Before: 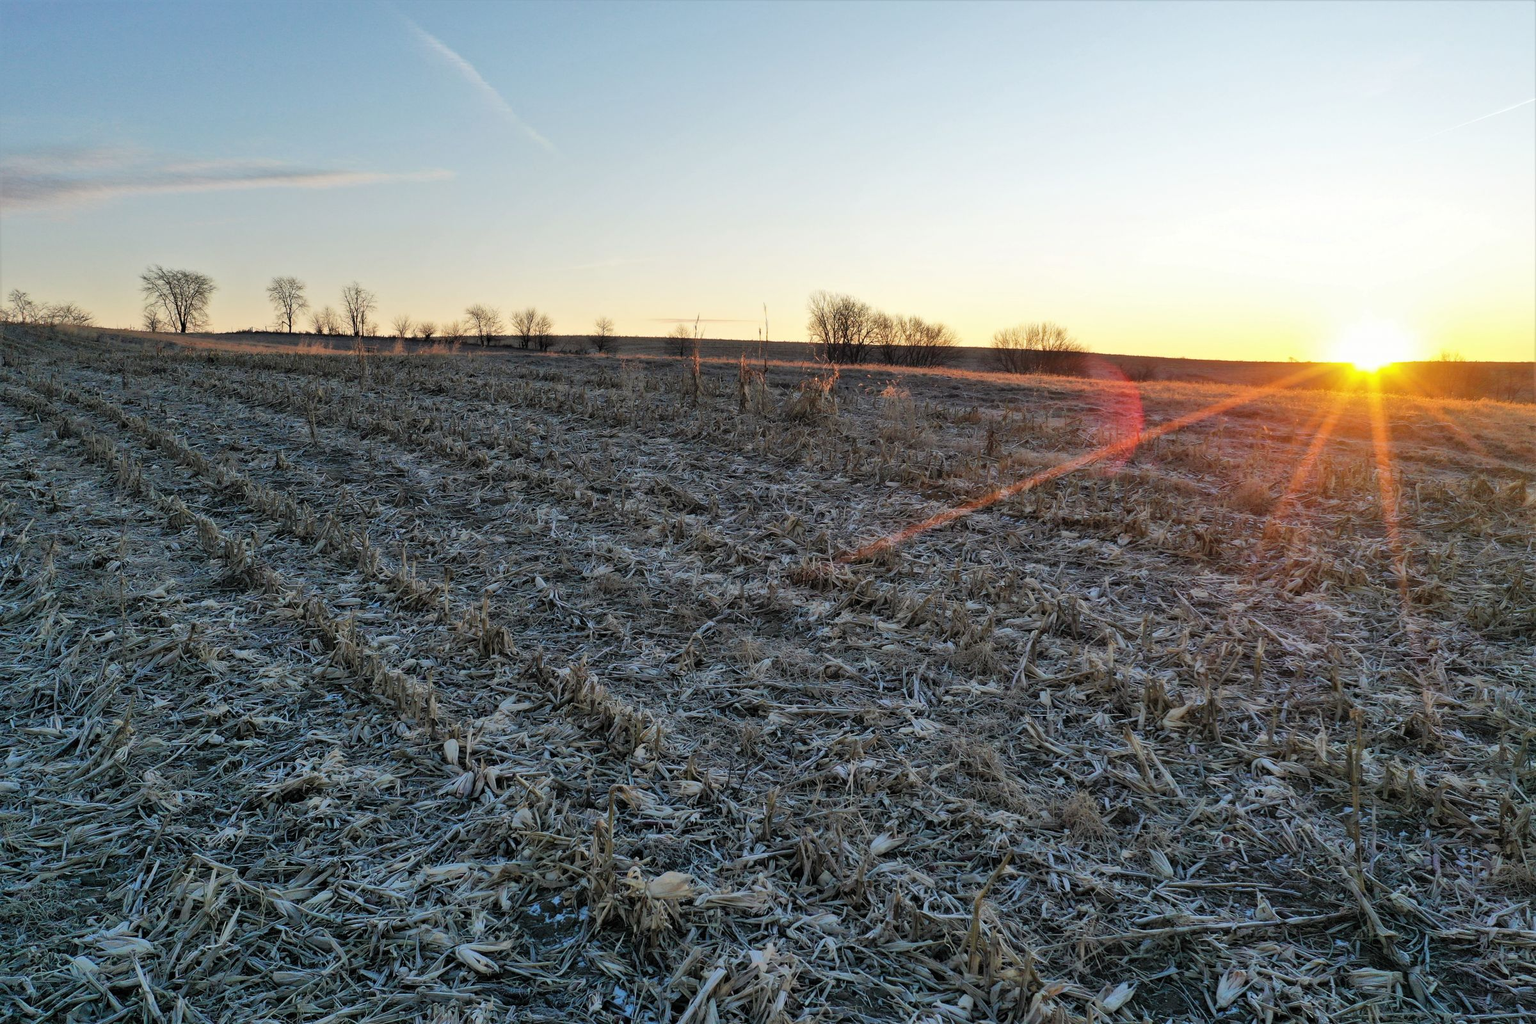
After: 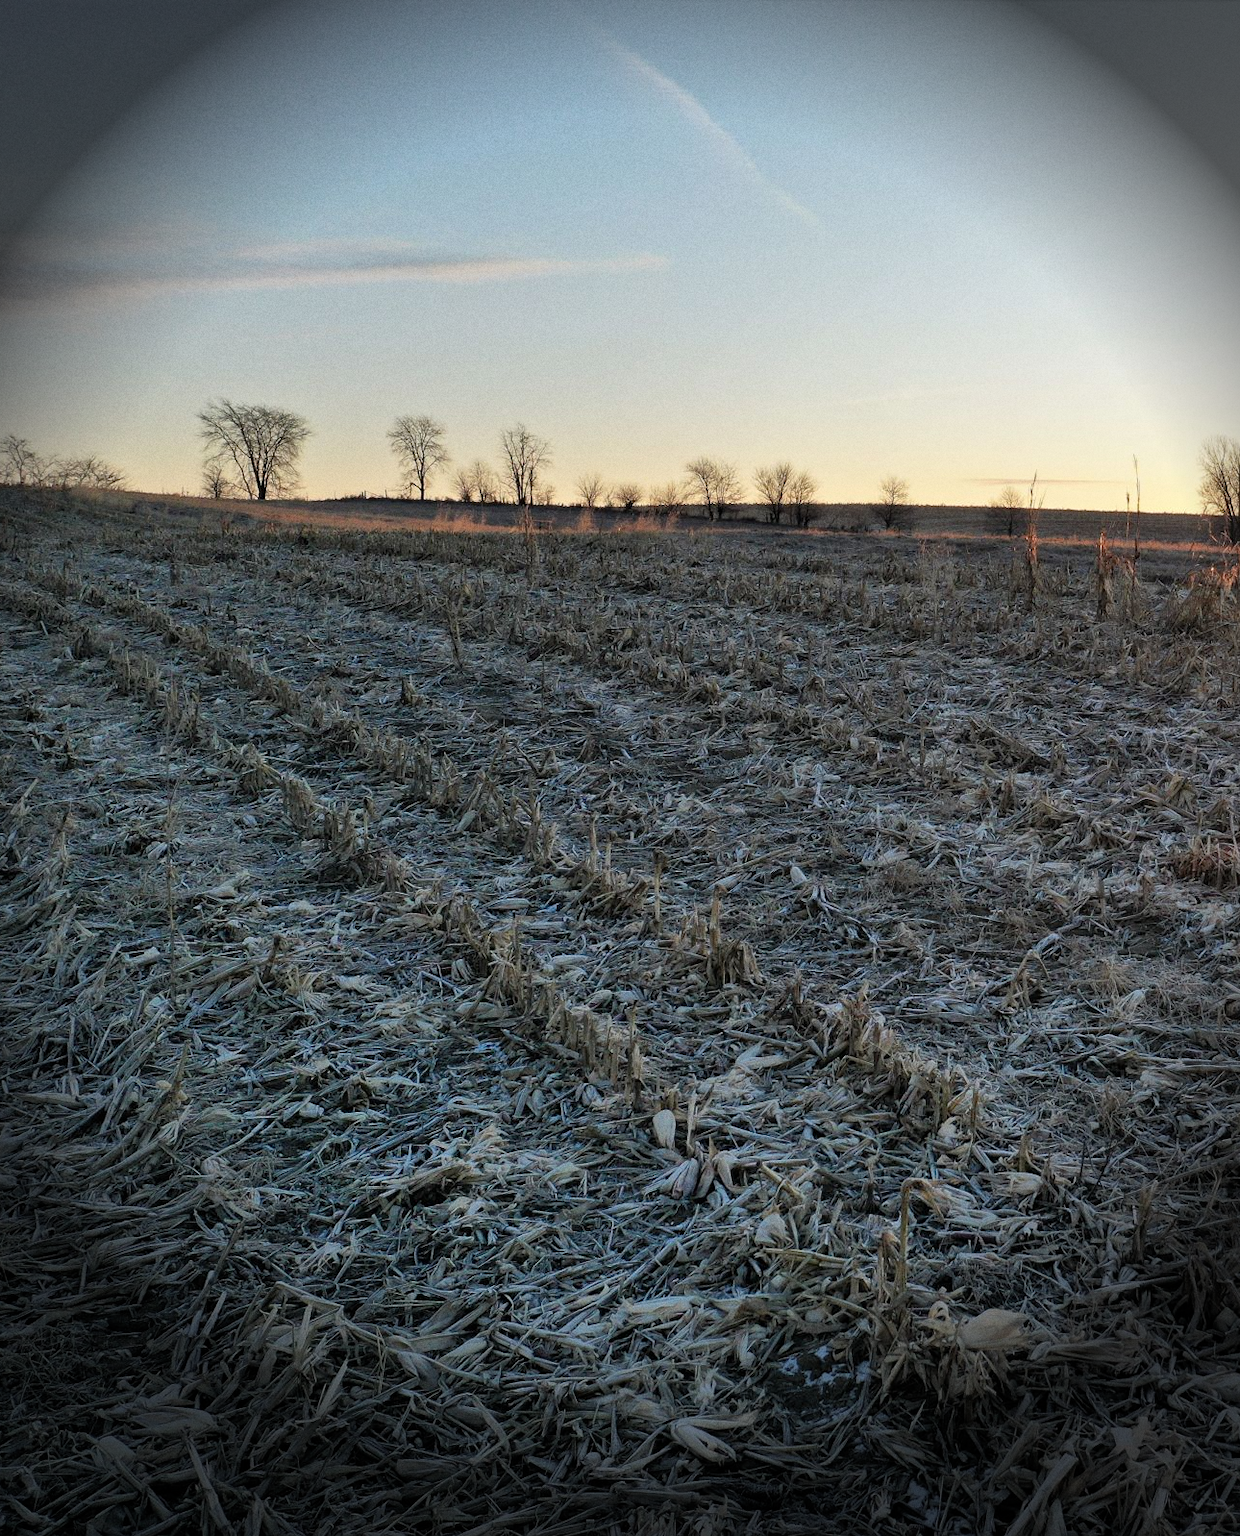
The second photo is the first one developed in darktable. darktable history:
vignetting: fall-off start 76.42%, fall-off radius 27.36%, brightness -0.872, center (0.037, -0.09), width/height ratio 0.971
grain: on, module defaults
crop: left 0.587%, right 45.588%, bottom 0.086%
